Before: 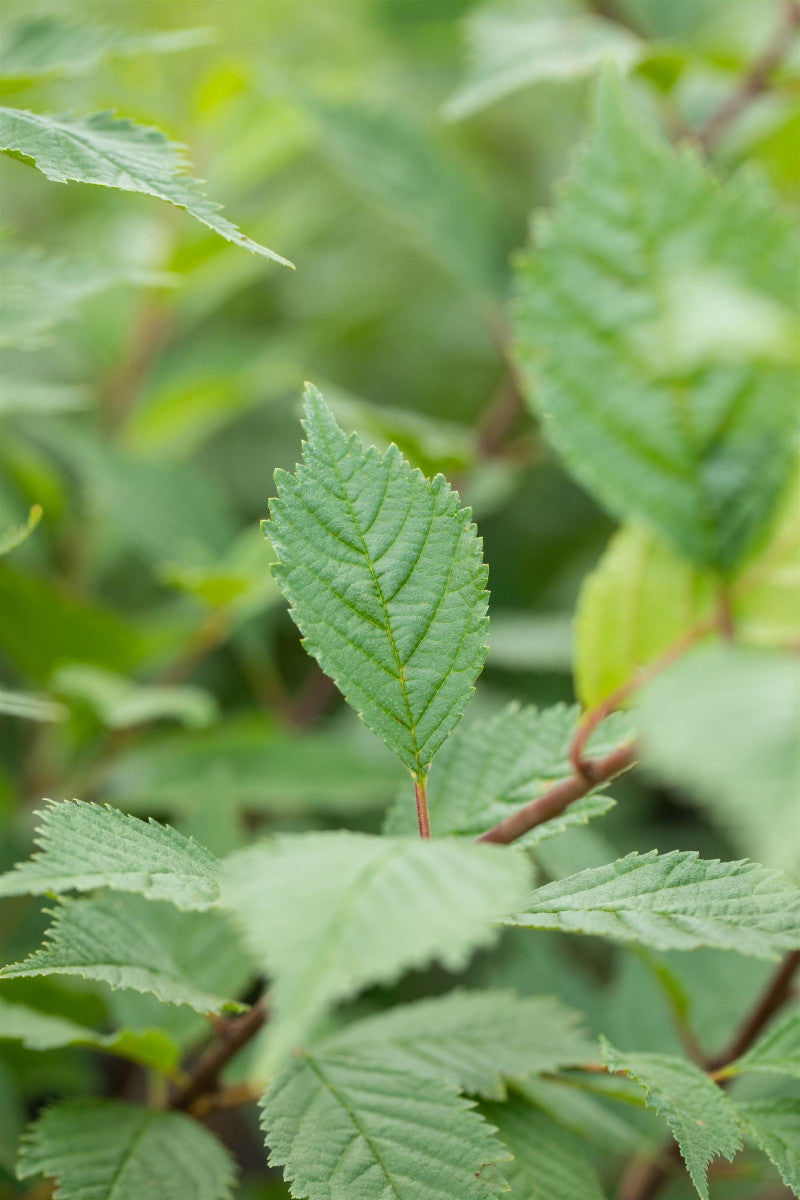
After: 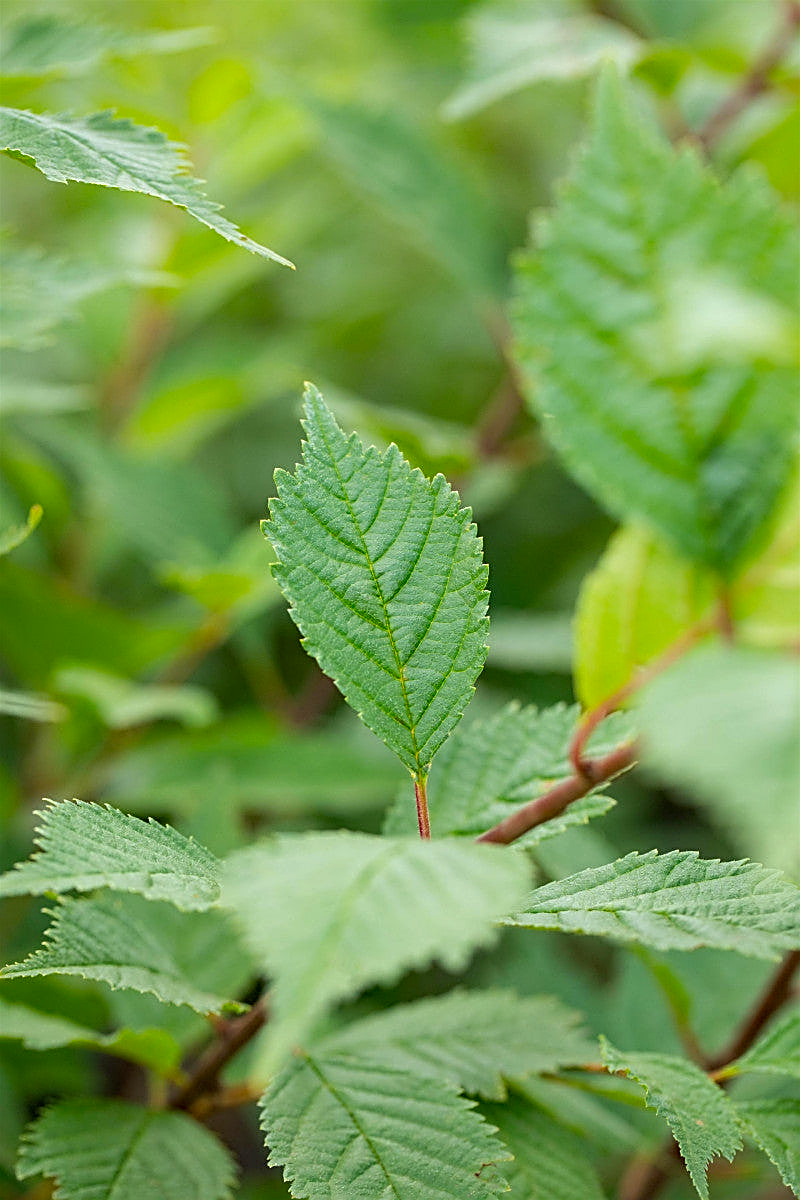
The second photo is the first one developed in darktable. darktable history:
sharpen: amount 0.902
contrast brightness saturation: contrast 0.045, saturation 0.151
haze removal: compatibility mode true, adaptive false
